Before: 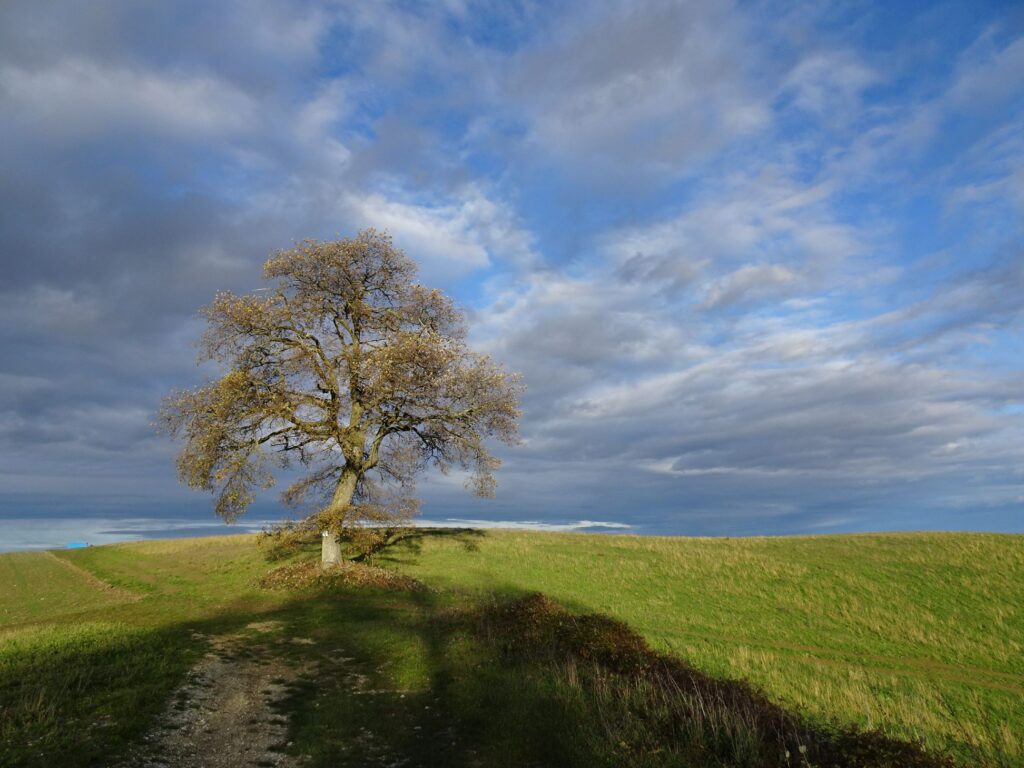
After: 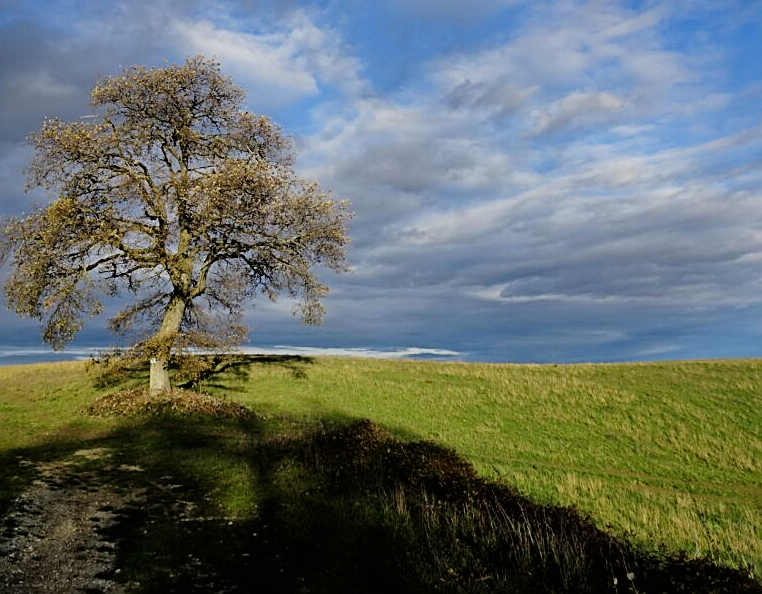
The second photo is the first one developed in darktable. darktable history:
filmic rgb: black relative exposure -7.65 EV, white relative exposure 4.56 EV, hardness 3.61, contrast 1.265, iterations of high-quality reconstruction 0
sharpen: on, module defaults
haze removal: compatibility mode true, adaptive false
crop: left 16.822%, top 22.619%, right 8.745%
